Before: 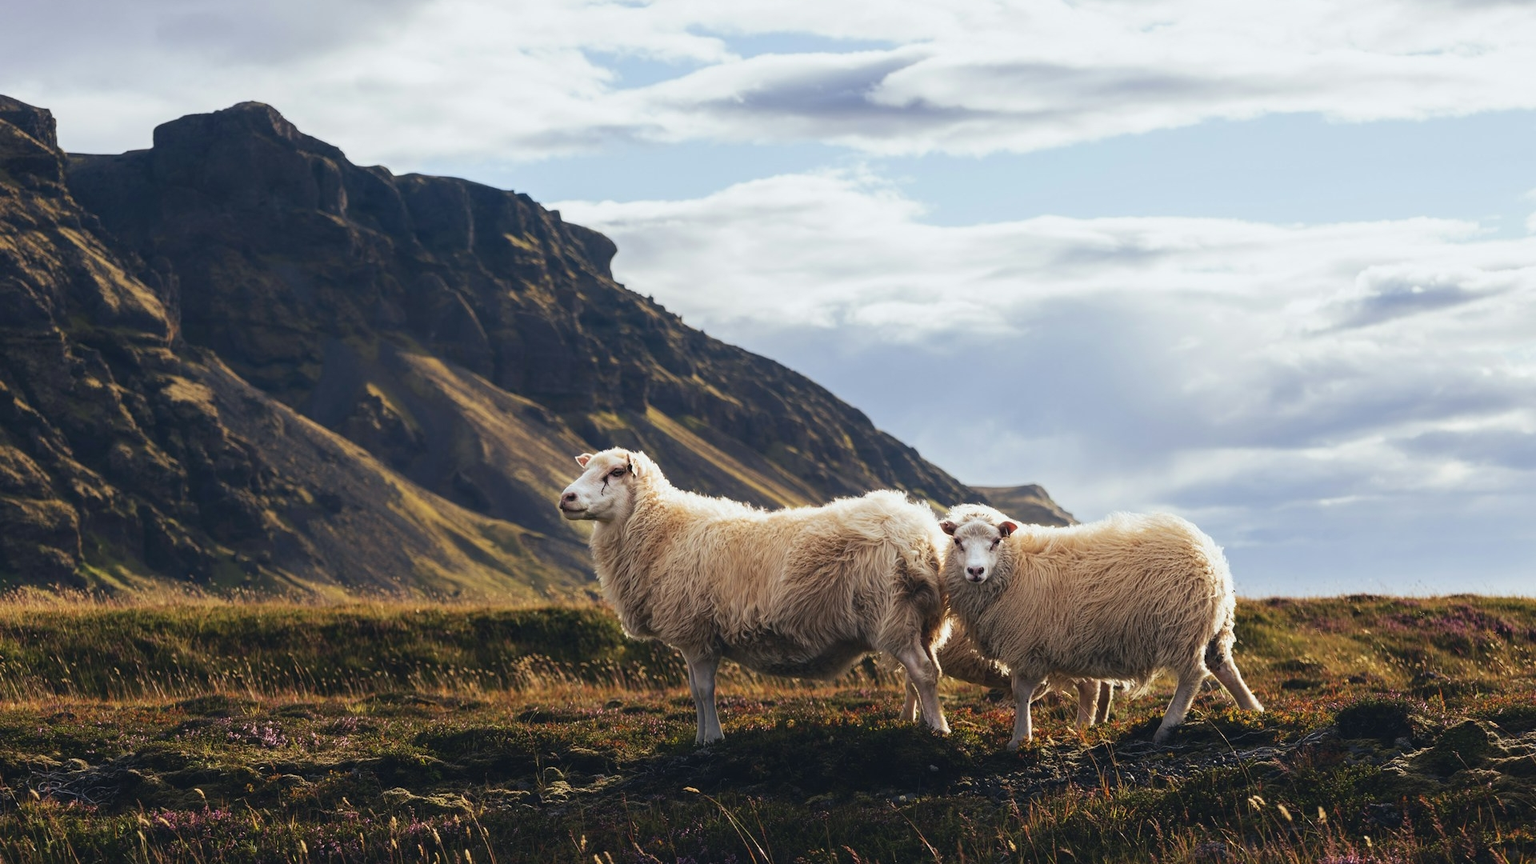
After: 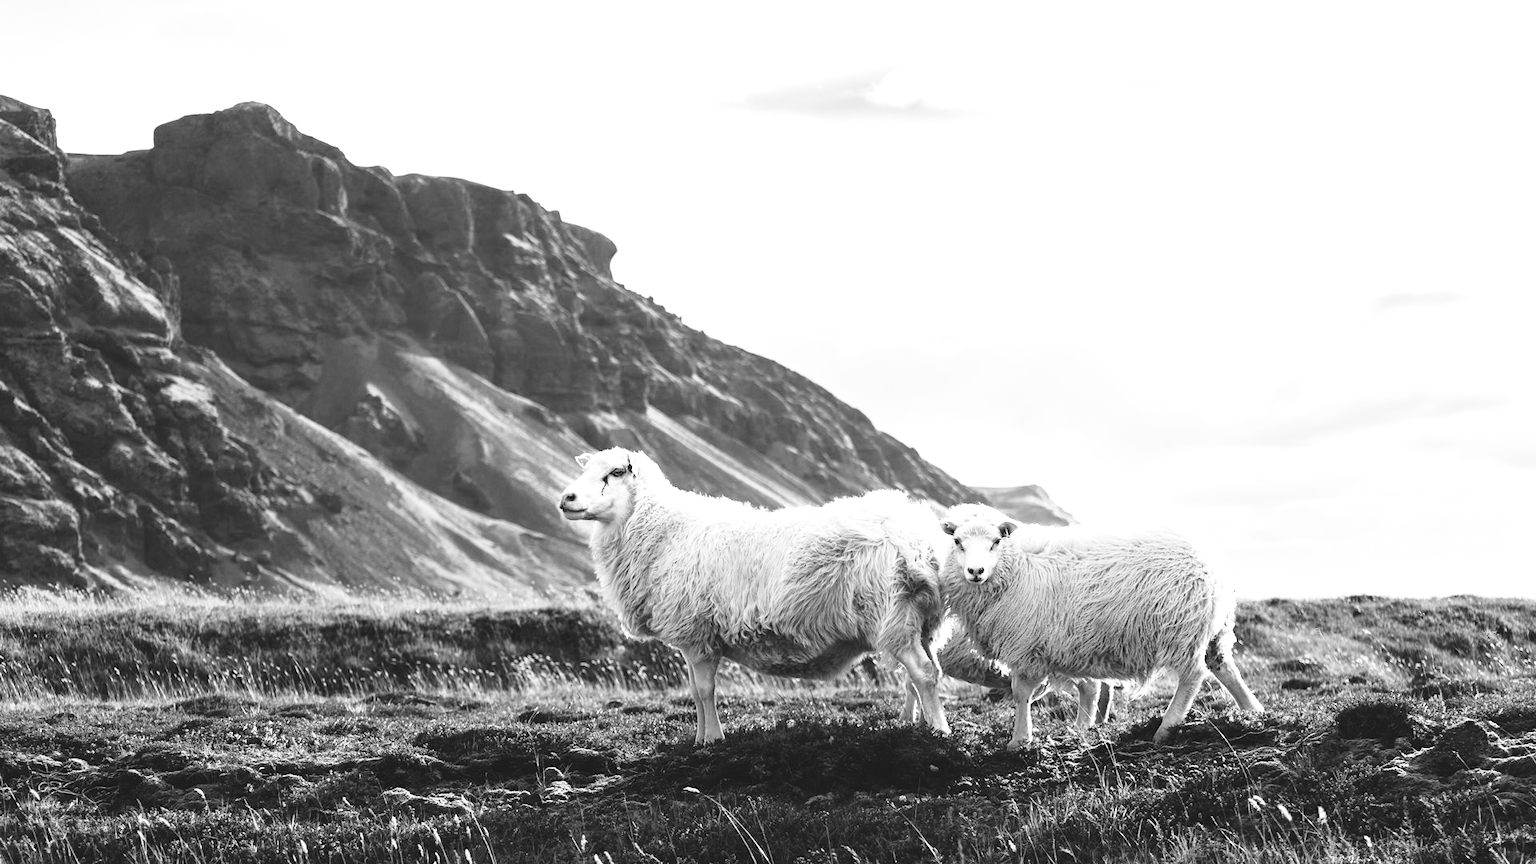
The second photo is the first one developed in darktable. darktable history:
exposure: black level correction 0.001, exposure 0.955 EV, compensate exposure bias true, compensate highlight preservation false
base curve: curves: ch0 [(0, 0) (0.028, 0.03) (0.121, 0.232) (0.46, 0.748) (0.859, 0.968) (1, 1)], preserve colors none
monochrome: on, module defaults
